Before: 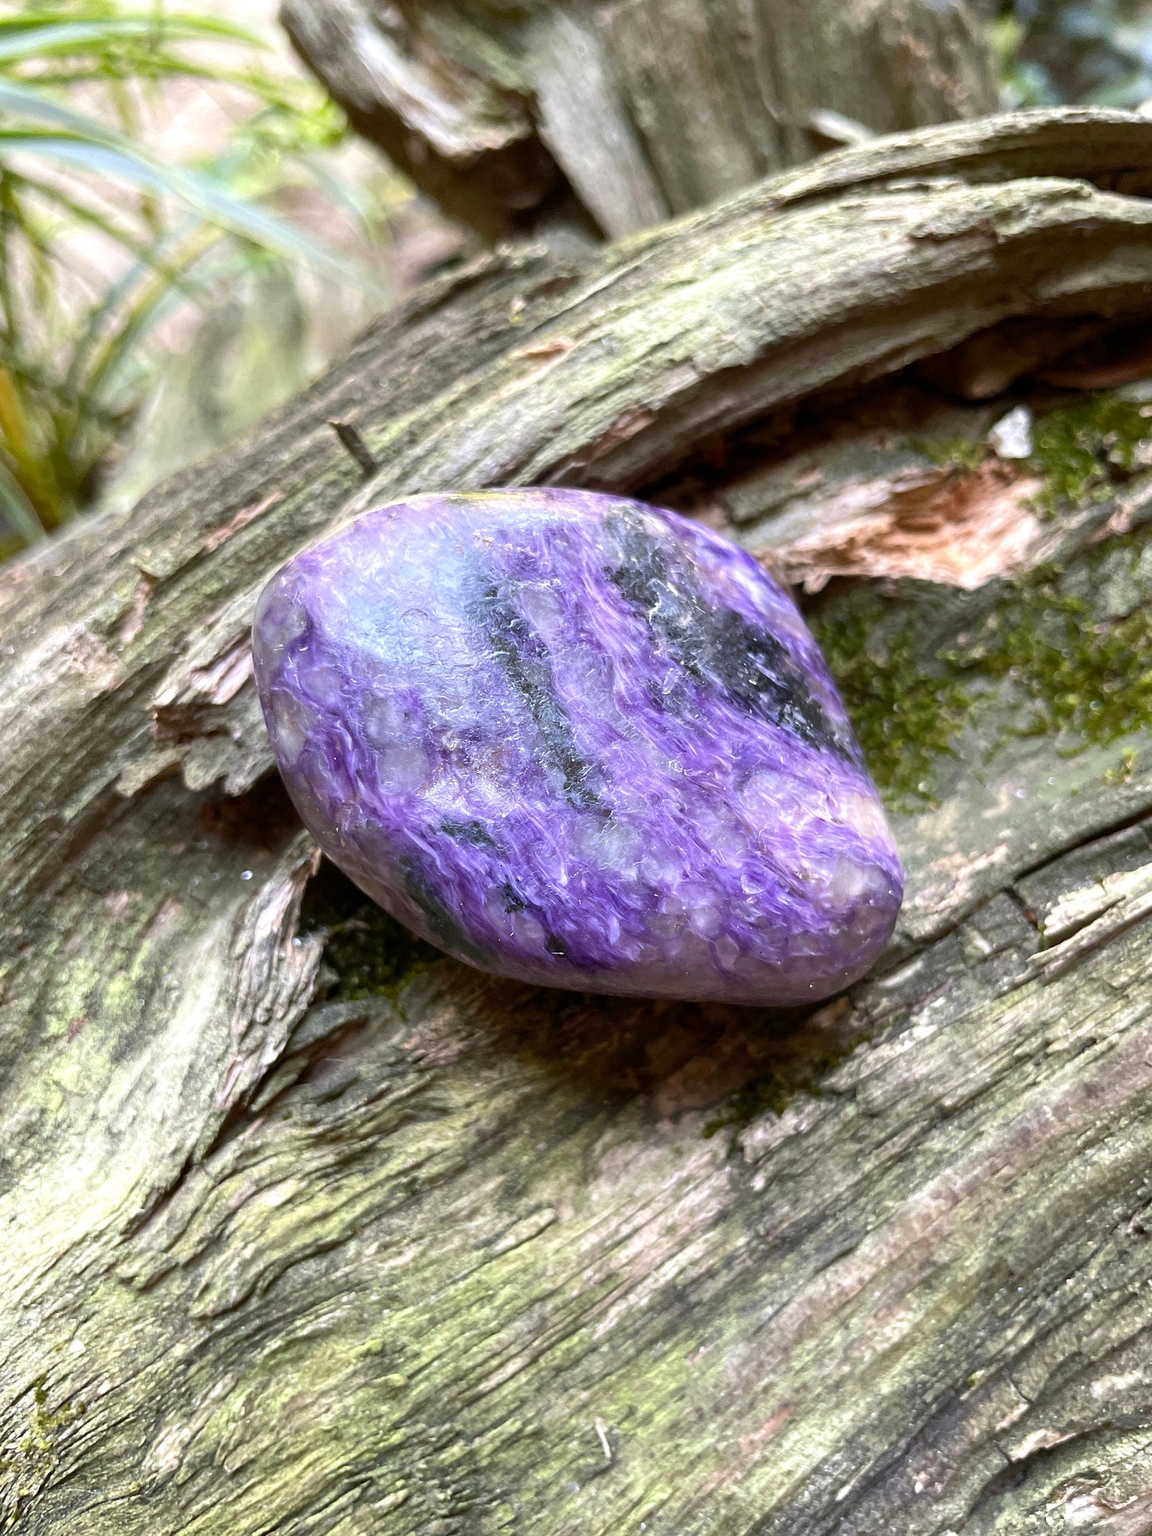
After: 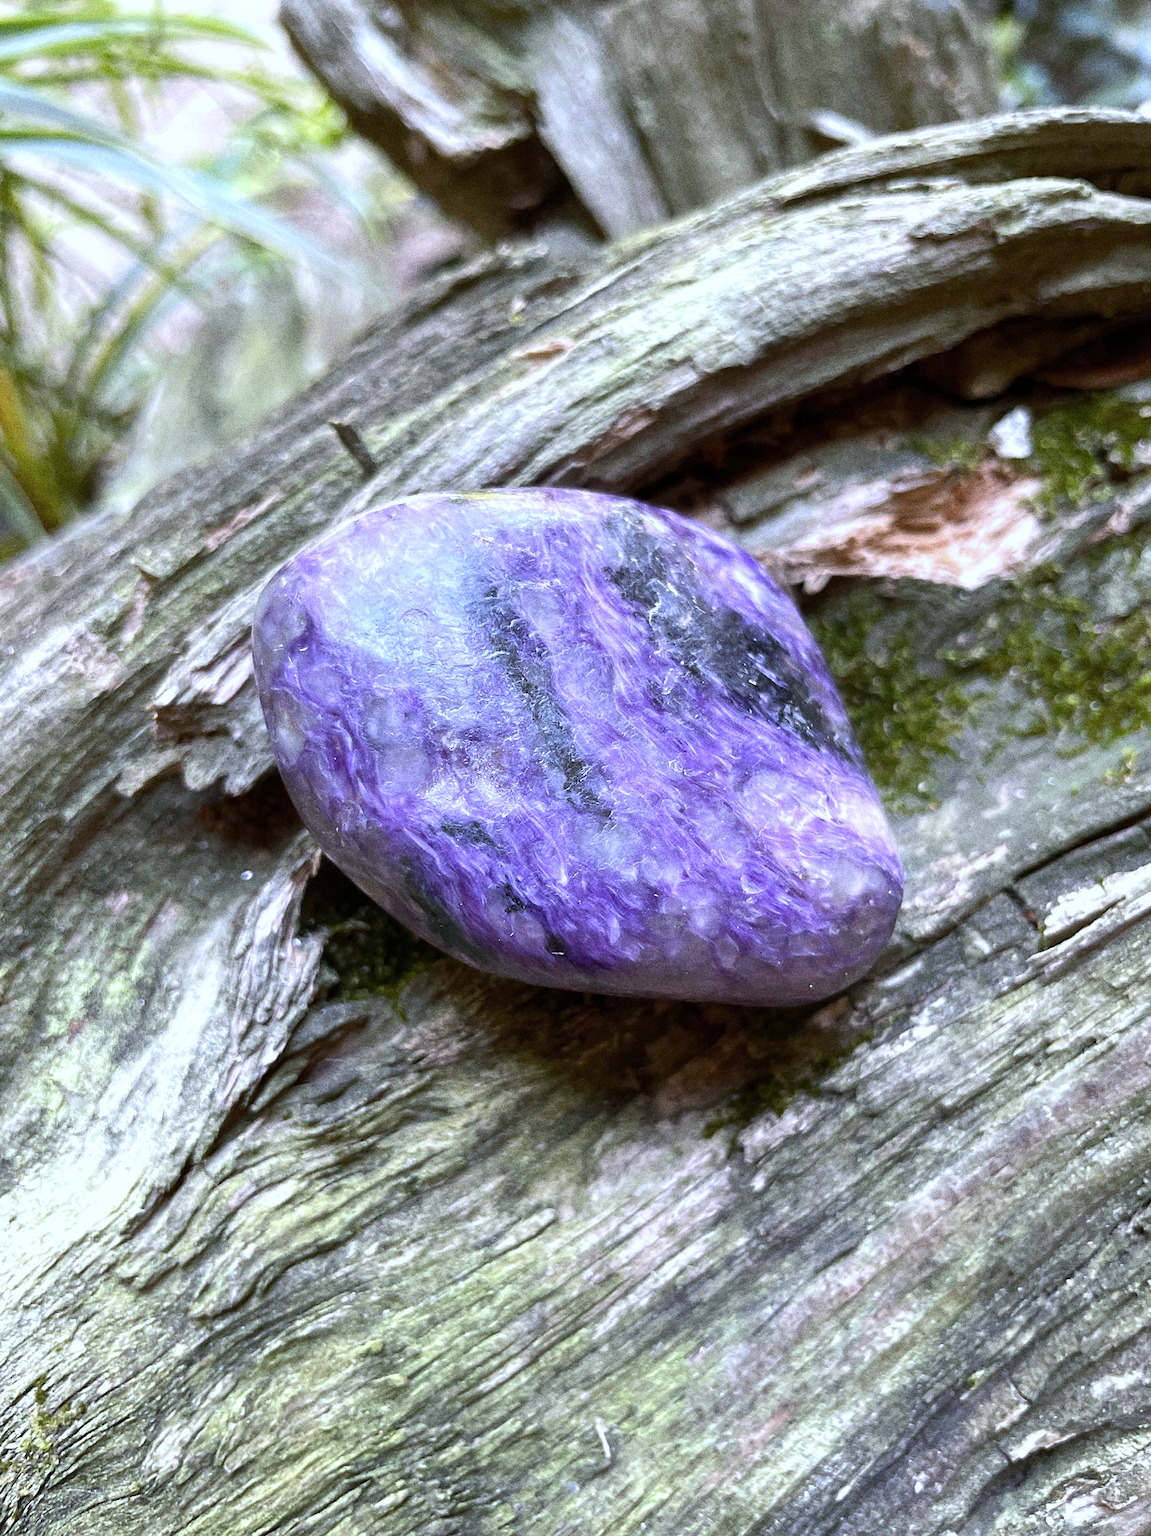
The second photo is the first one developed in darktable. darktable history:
contrast brightness saturation: saturation -0.1
grain: coarseness 0.09 ISO, strength 40%
white balance: red 0.948, green 1.02, blue 1.176
